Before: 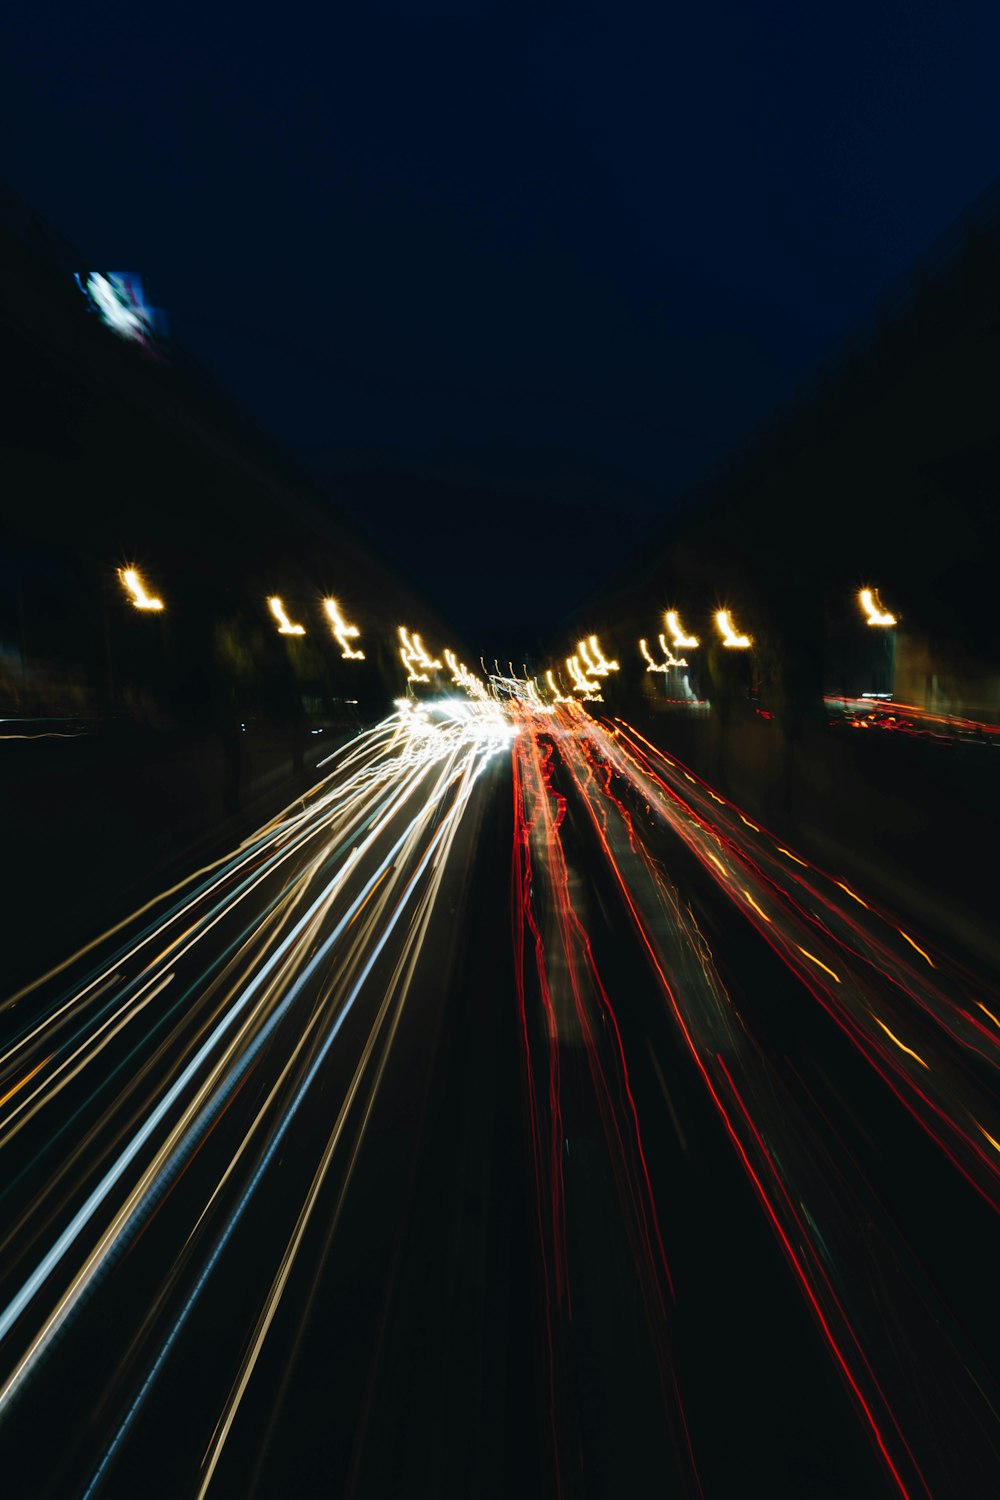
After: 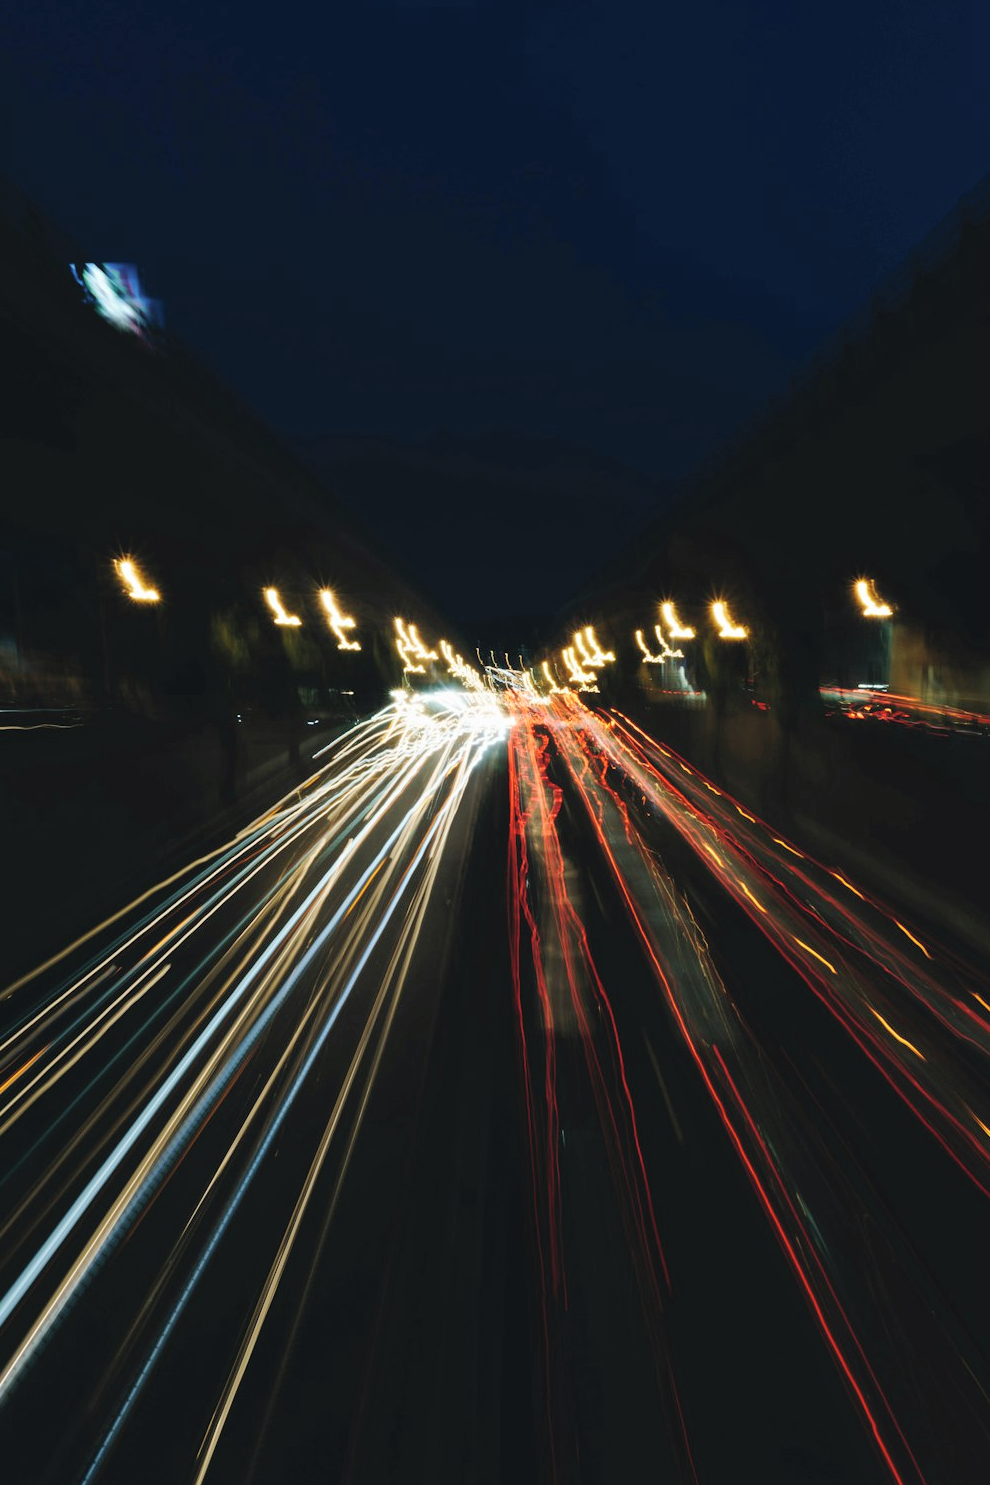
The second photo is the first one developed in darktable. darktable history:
contrast brightness saturation: brightness 0.15
crop: left 0.473%, top 0.615%, right 0.249%, bottom 0.381%
tone equalizer: -8 EV 0.068 EV
